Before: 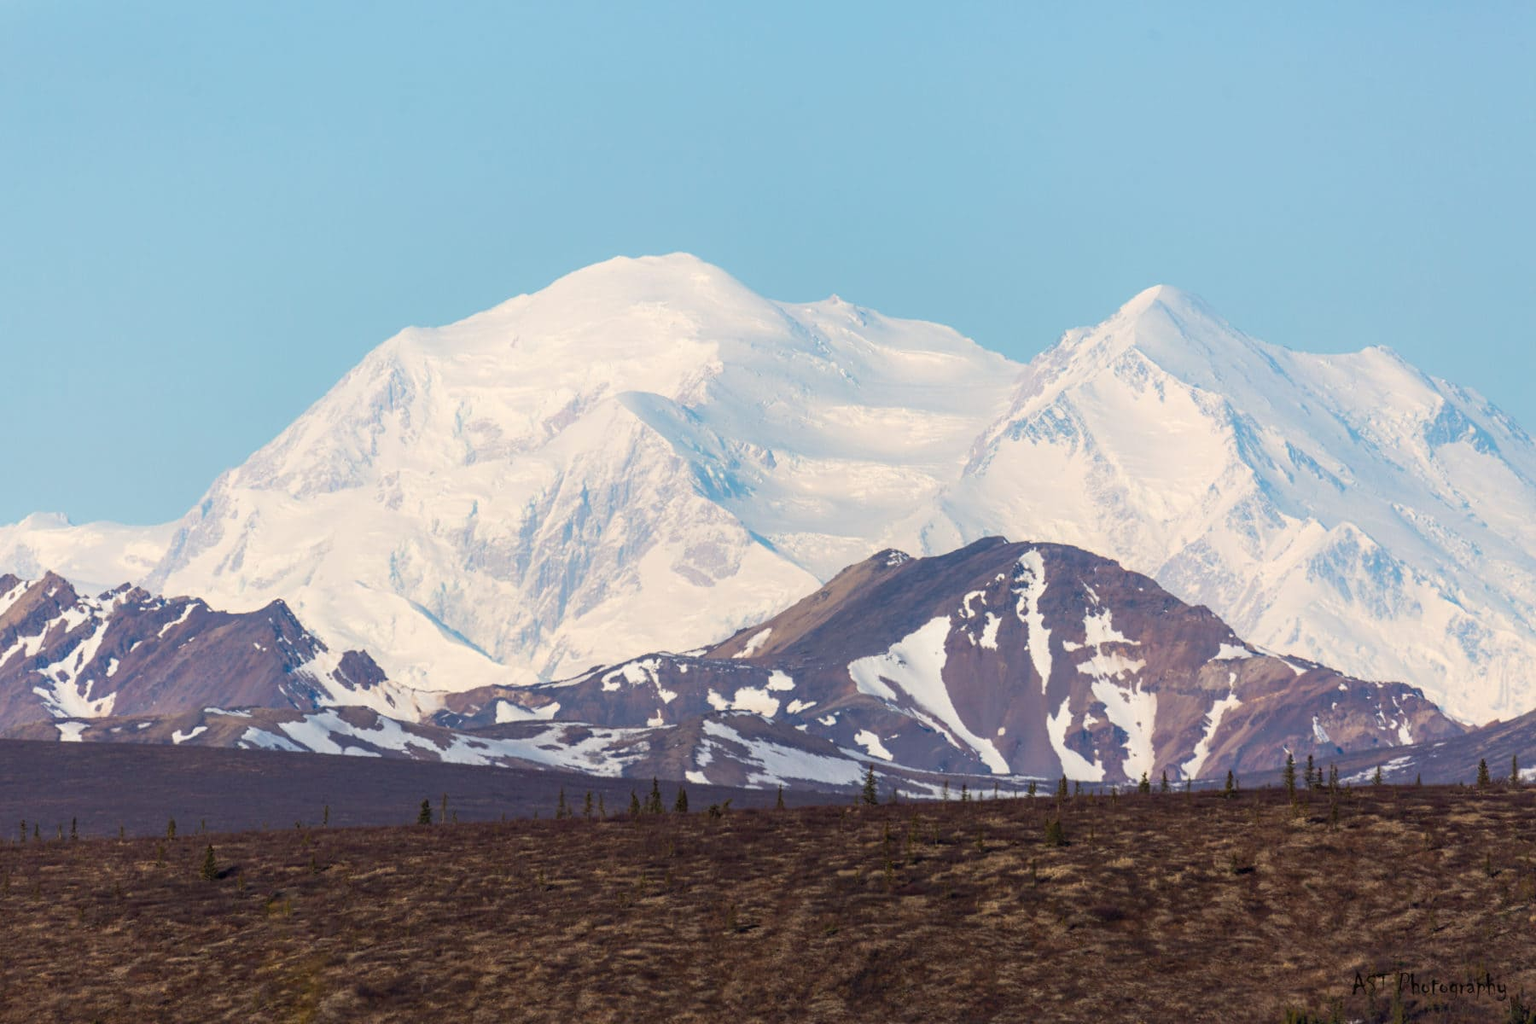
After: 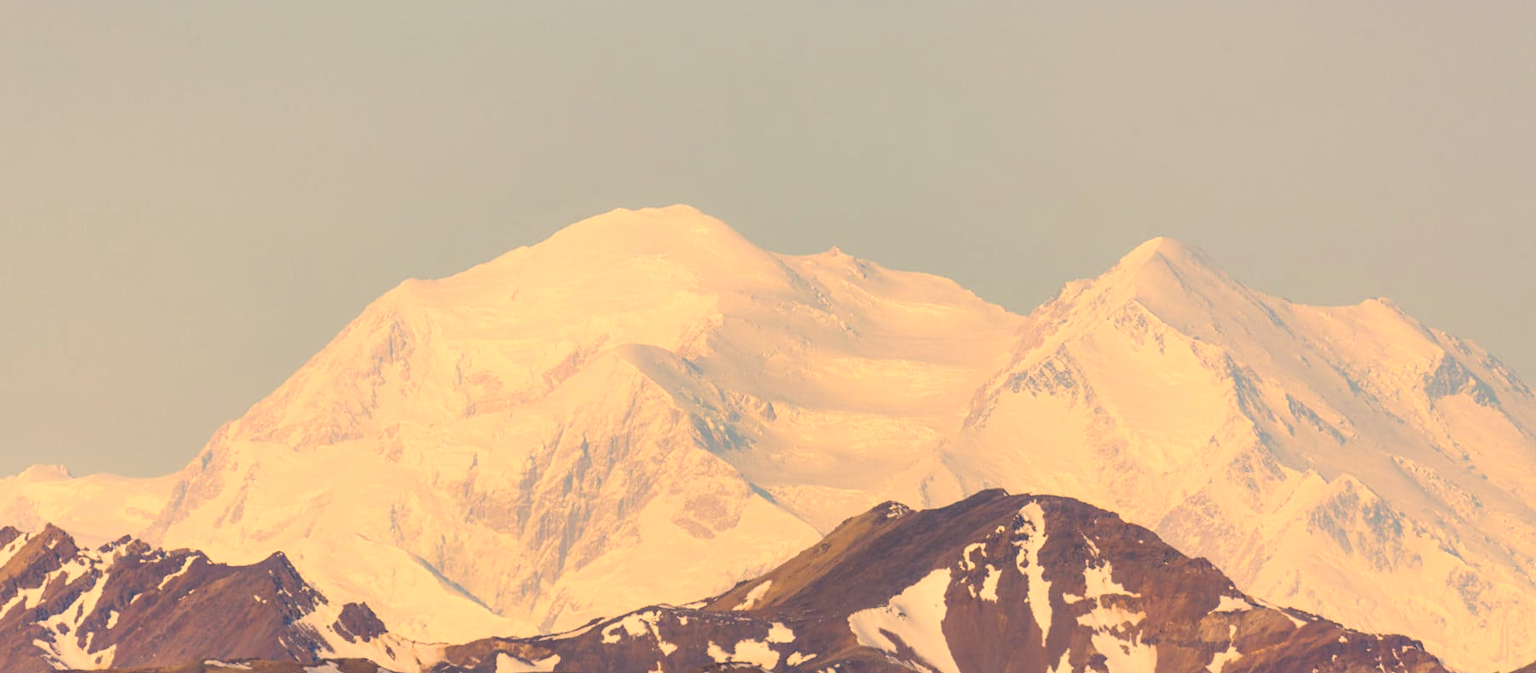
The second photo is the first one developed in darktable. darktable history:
crop and rotate: top 4.713%, bottom 29.463%
color correction: highlights a* 17.98, highlights b* 35.43, shadows a* 1.11, shadows b* 6.1, saturation 1.04
tone equalizer: on, module defaults
